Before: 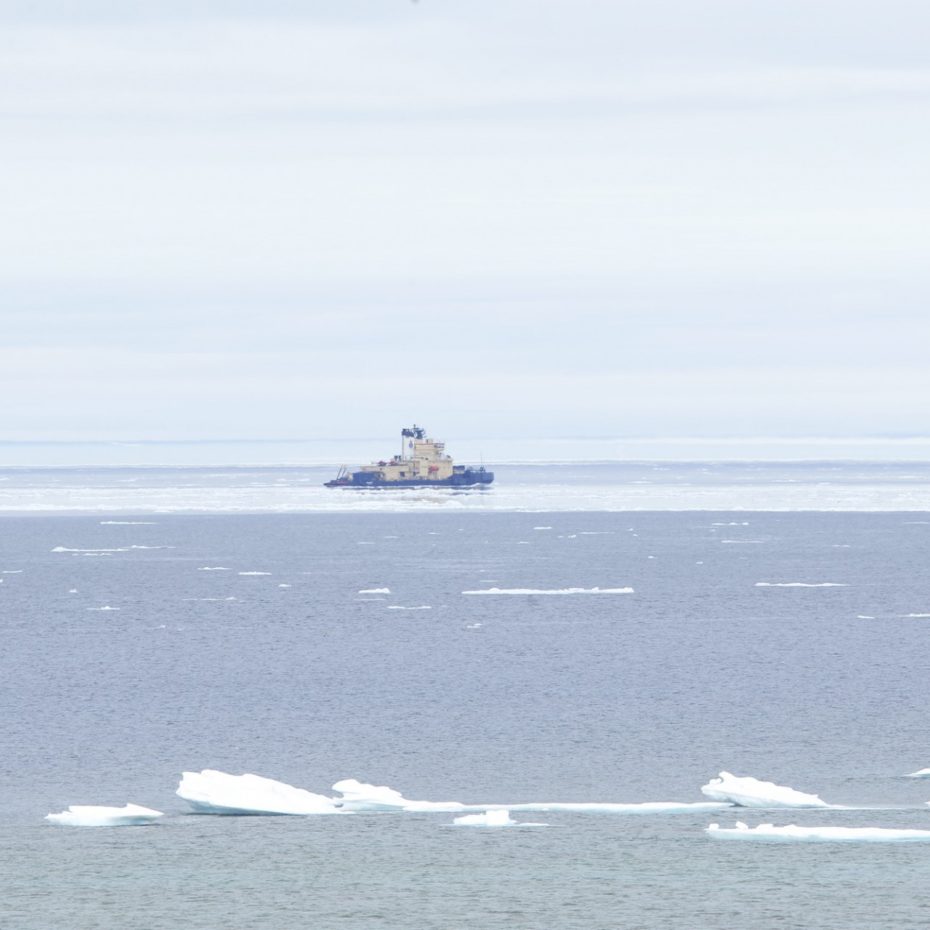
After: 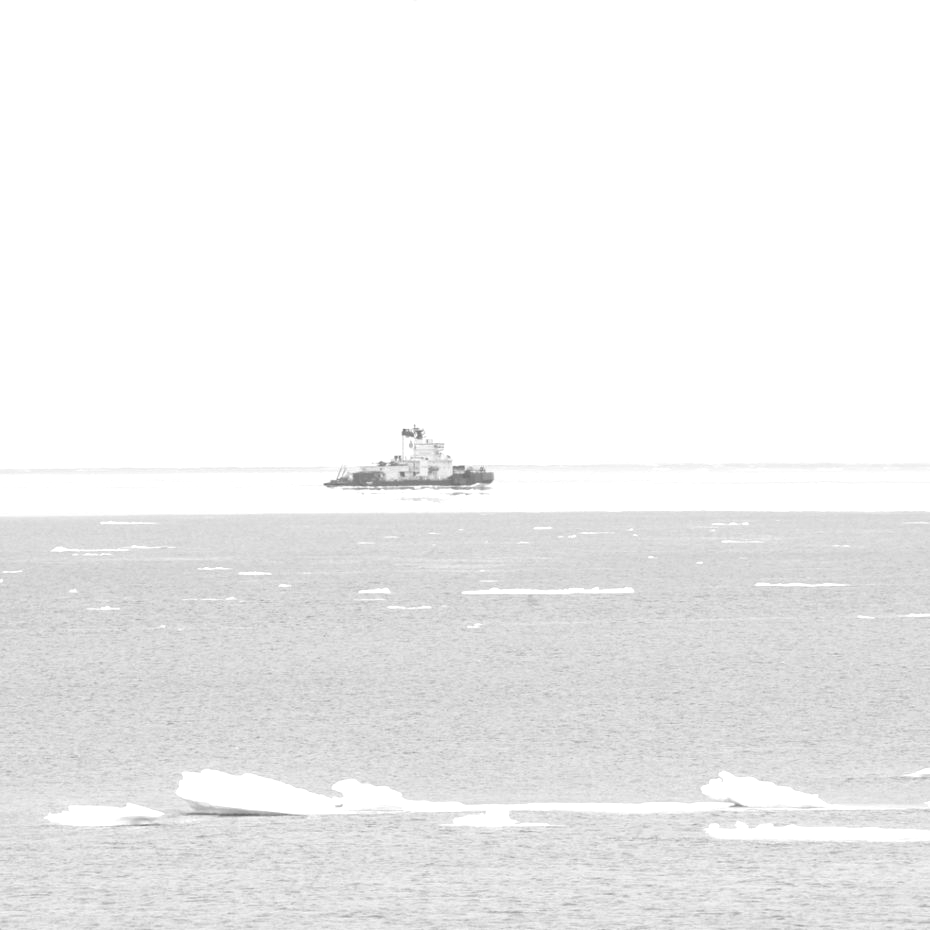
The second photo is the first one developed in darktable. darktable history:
monochrome: a 32, b 64, size 2.3
exposure: black level correction 0, exposure 0.7 EV, compensate exposure bias true, compensate highlight preservation false
white balance: red 1.009, blue 0.985
